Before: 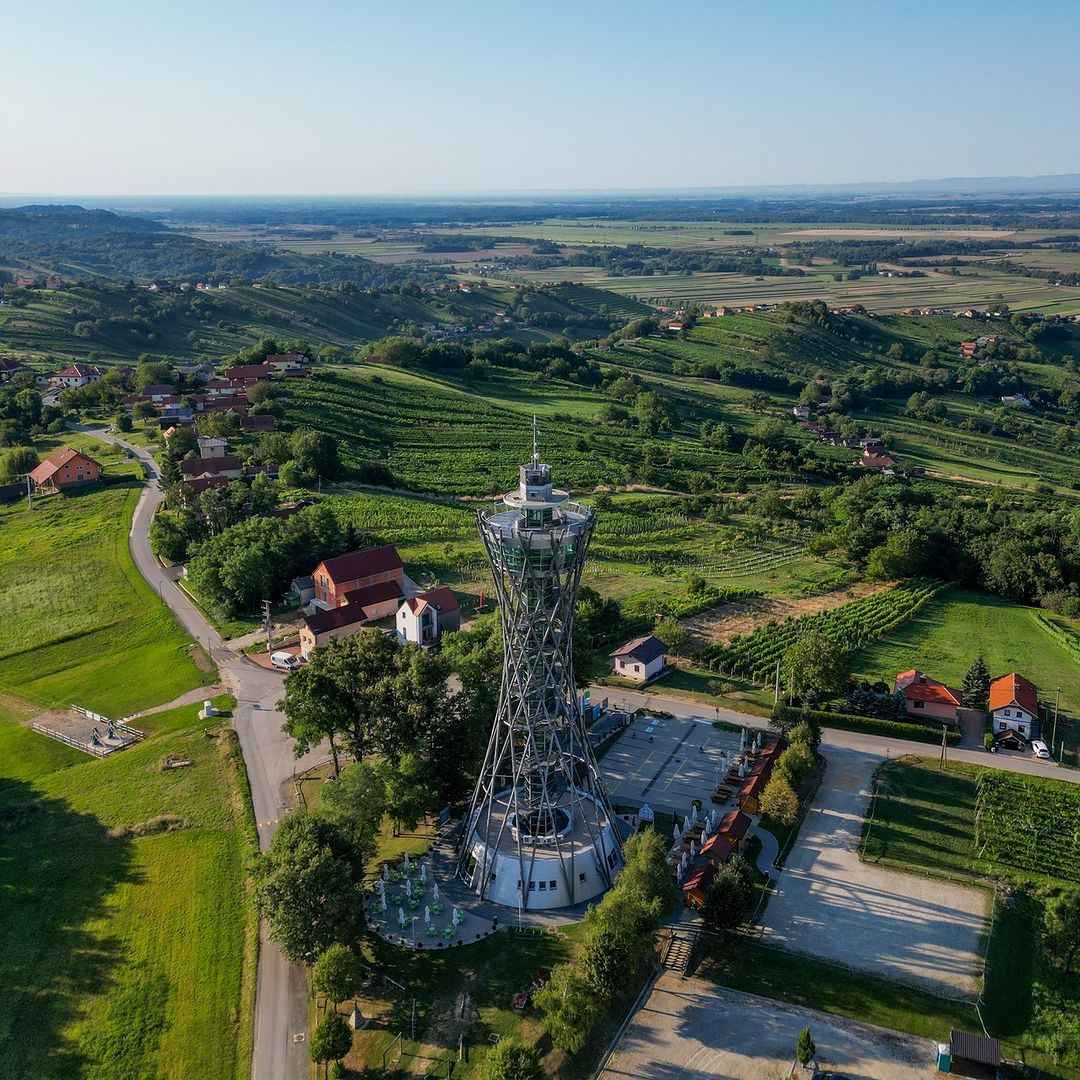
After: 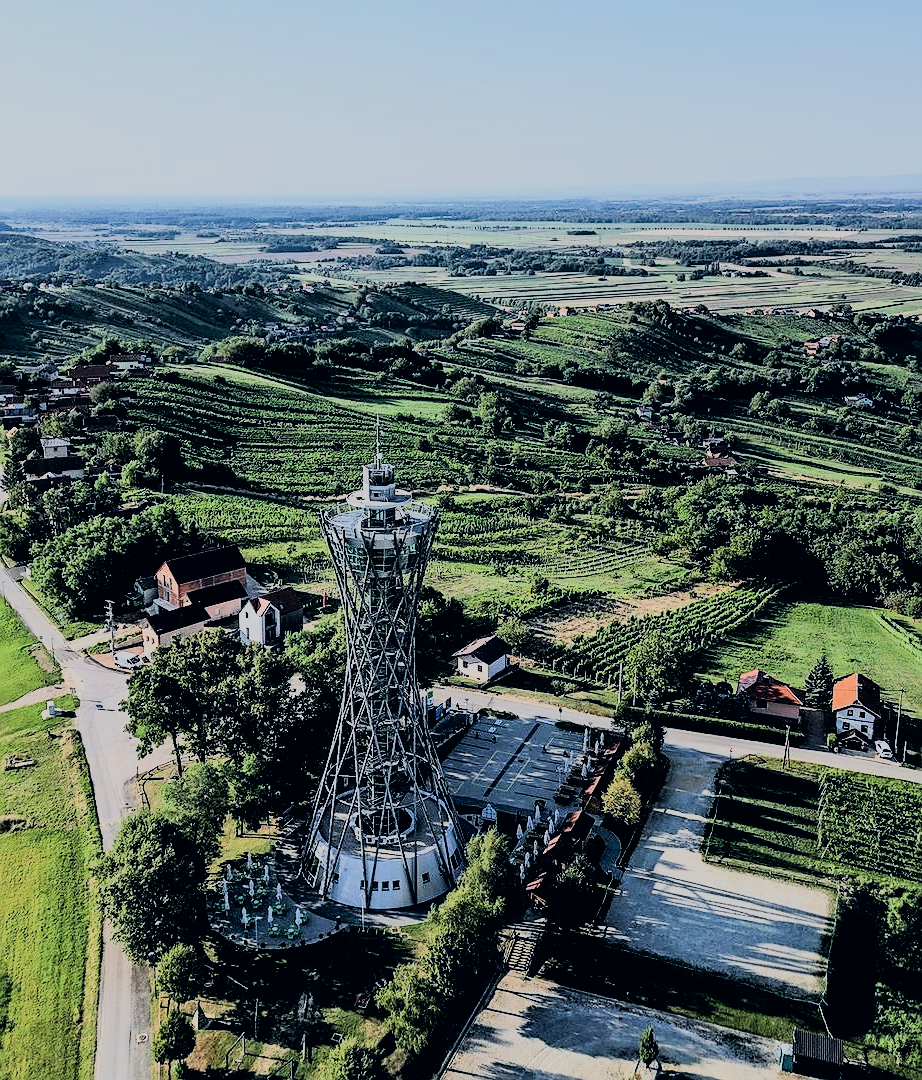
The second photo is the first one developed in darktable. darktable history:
crop and rotate: left 14.584%
color correction: highlights a* 2.75, highlights b* 5, shadows a* -2.04, shadows b* -4.84, saturation 0.8
filmic rgb: black relative exposure -9.22 EV, white relative exposure 6.77 EV, hardness 3.07, contrast 1.05
rgb curve: curves: ch0 [(0, 0) (0.21, 0.15) (0.24, 0.21) (0.5, 0.75) (0.75, 0.96) (0.89, 0.99) (1, 1)]; ch1 [(0, 0.02) (0.21, 0.13) (0.25, 0.2) (0.5, 0.67) (0.75, 0.9) (0.89, 0.97) (1, 1)]; ch2 [(0, 0.02) (0.21, 0.13) (0.25, 0.2) (0.5, 0.67) (0.75, 0.9) (0.89, 0.97) (1, 1)], compensate middle gray true
sharpen: on, module defaults
color calibration: illuminant F (fluorescent), F source F9 (Cool White Deluxe 4150 K) – high CRI, x 0.374, y 0.373, temperature 4158.34 K
